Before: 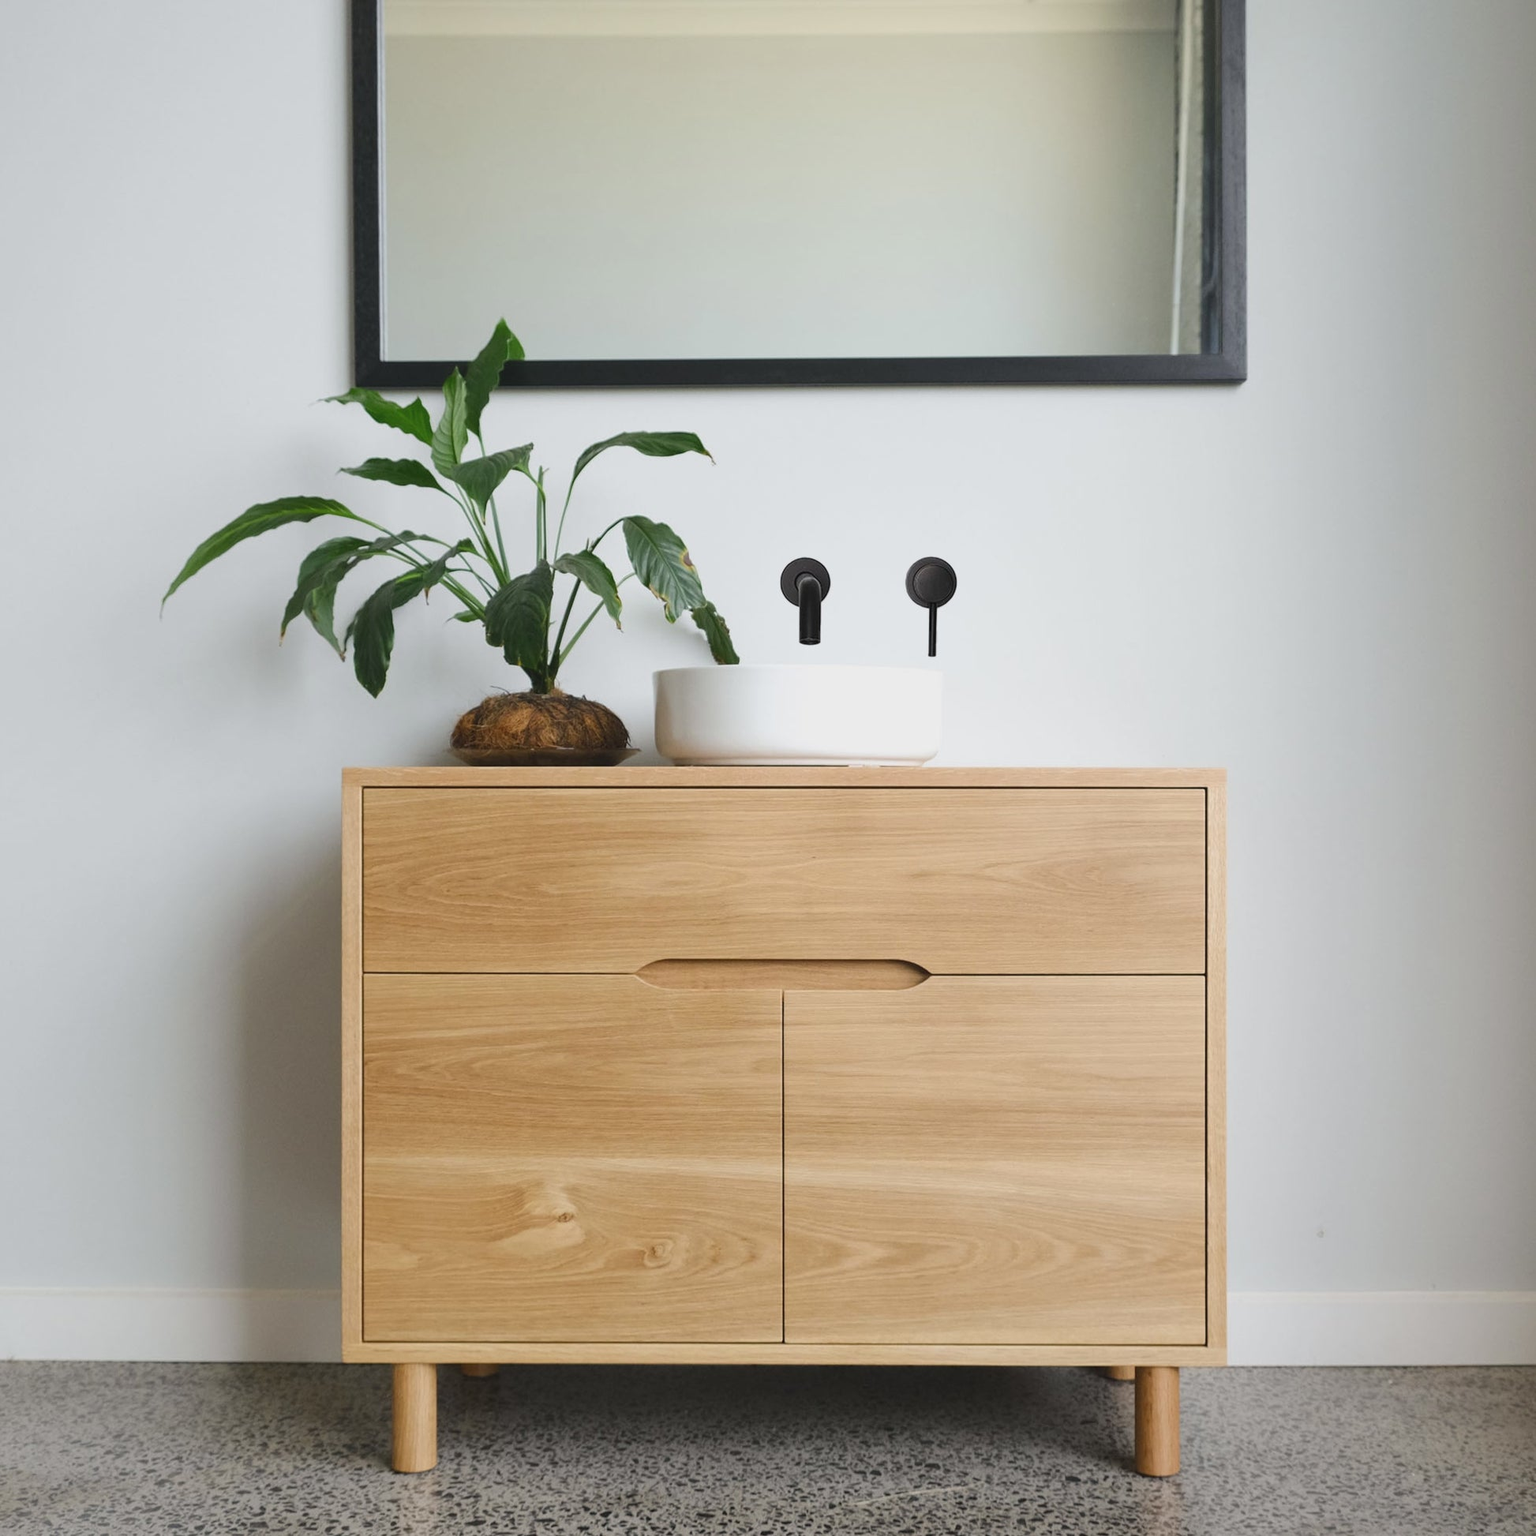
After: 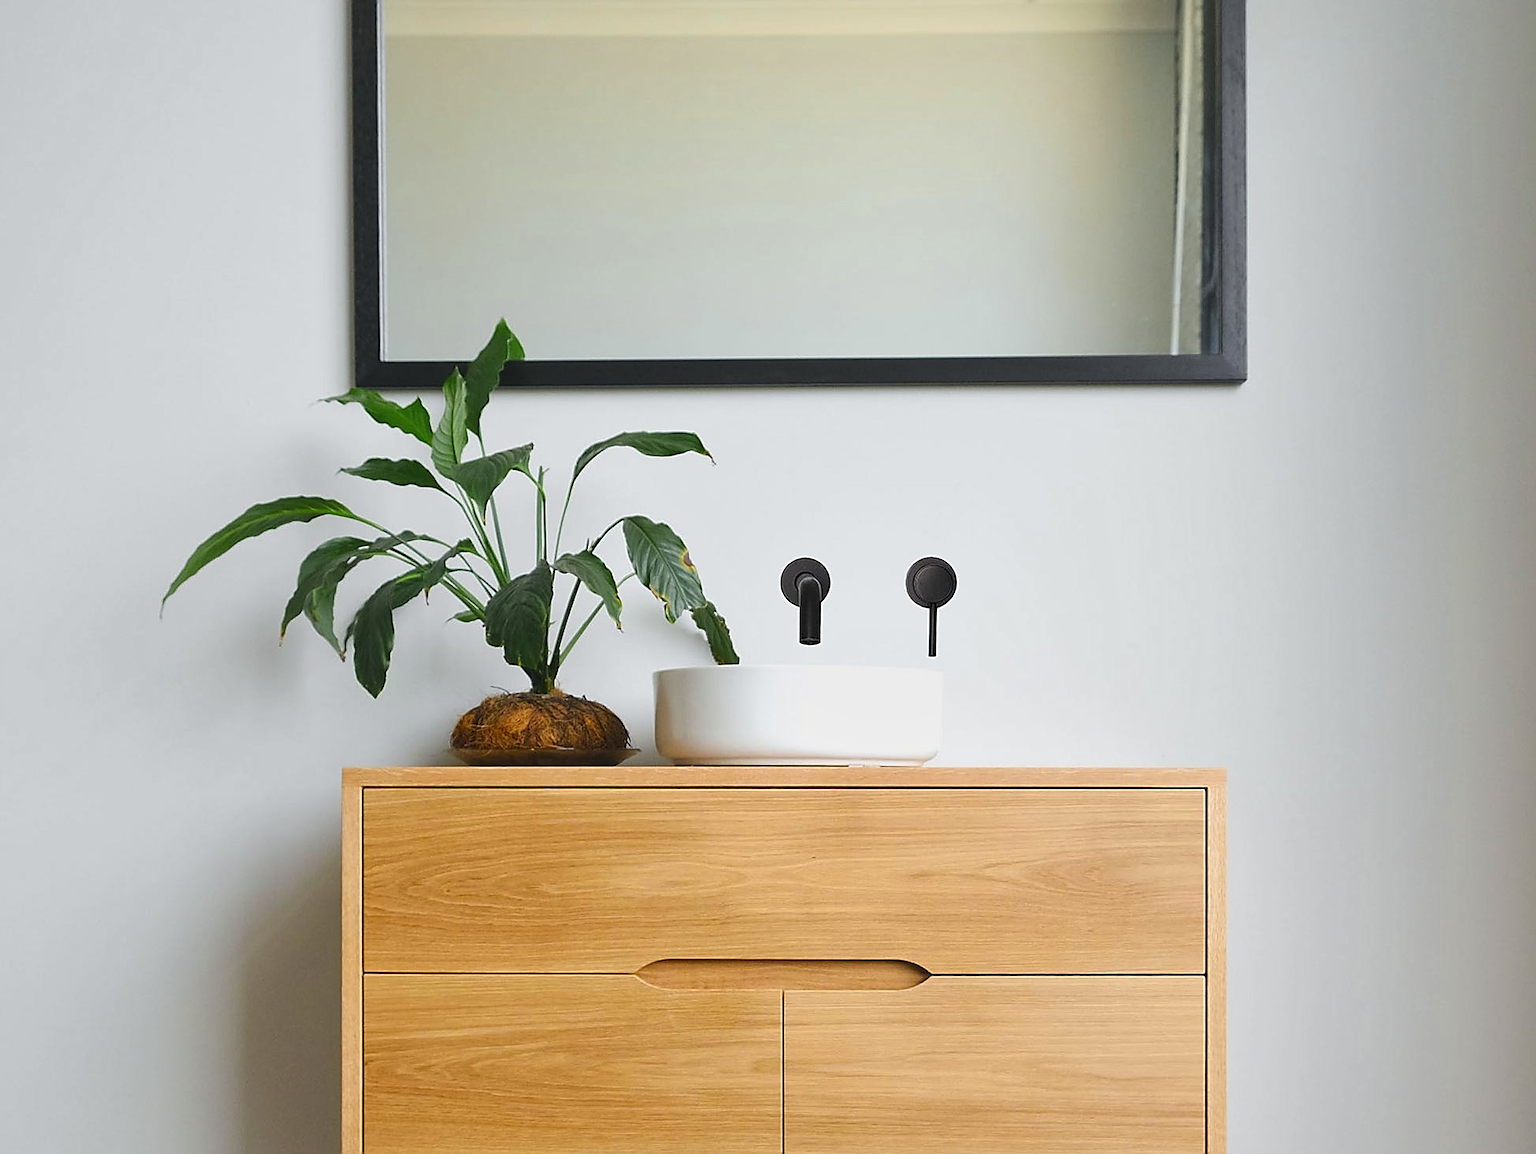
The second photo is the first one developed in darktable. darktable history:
crop: bottom 24.773%
color zones: curves: ch0 [(0.224, 0.526) (0.75, 0.5)]; ch1 [(0.055, 0.526) (0.224, 0.761) (0.377, 0.526) (0.75, 0.5)]
sharpen: radius 1.392, amount 1.245, threshold 0.774
local contrast: mode bilateral grid, contrast 20, coarseness 49, detail 119%, midtone range 0.2
